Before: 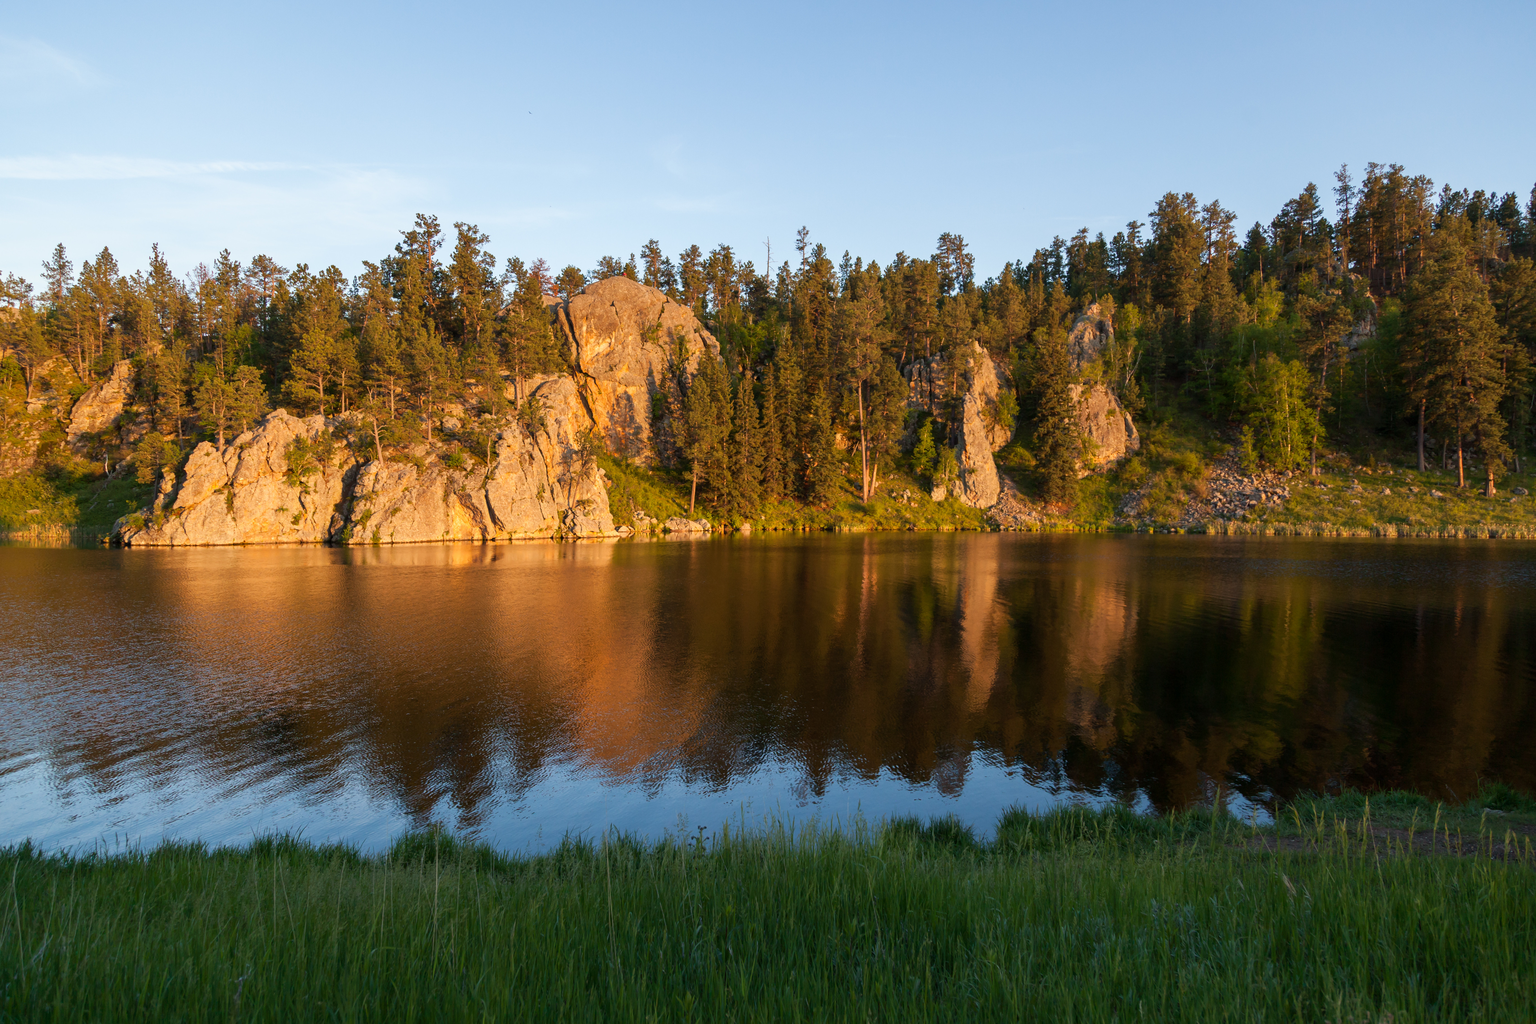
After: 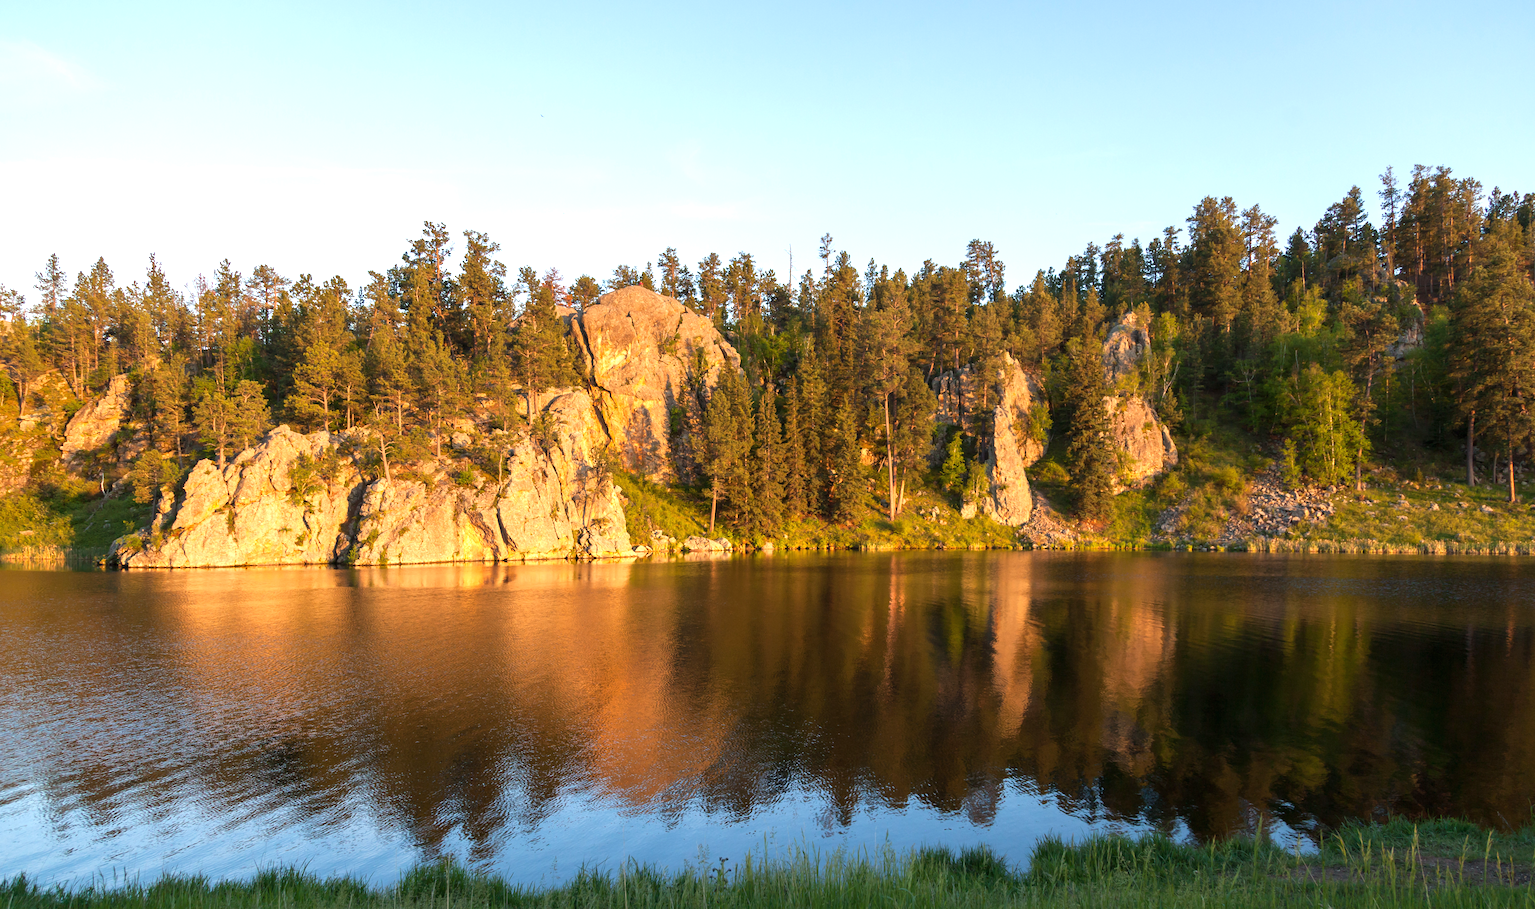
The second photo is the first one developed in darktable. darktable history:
crop and rotate: angle 0.2°, left 0.275%, right 3.127%, bottom 14.18%
exposure: black level correction 0, exposure 0.7 EV, compensate exposure bias true, compensate highlight preservation false
